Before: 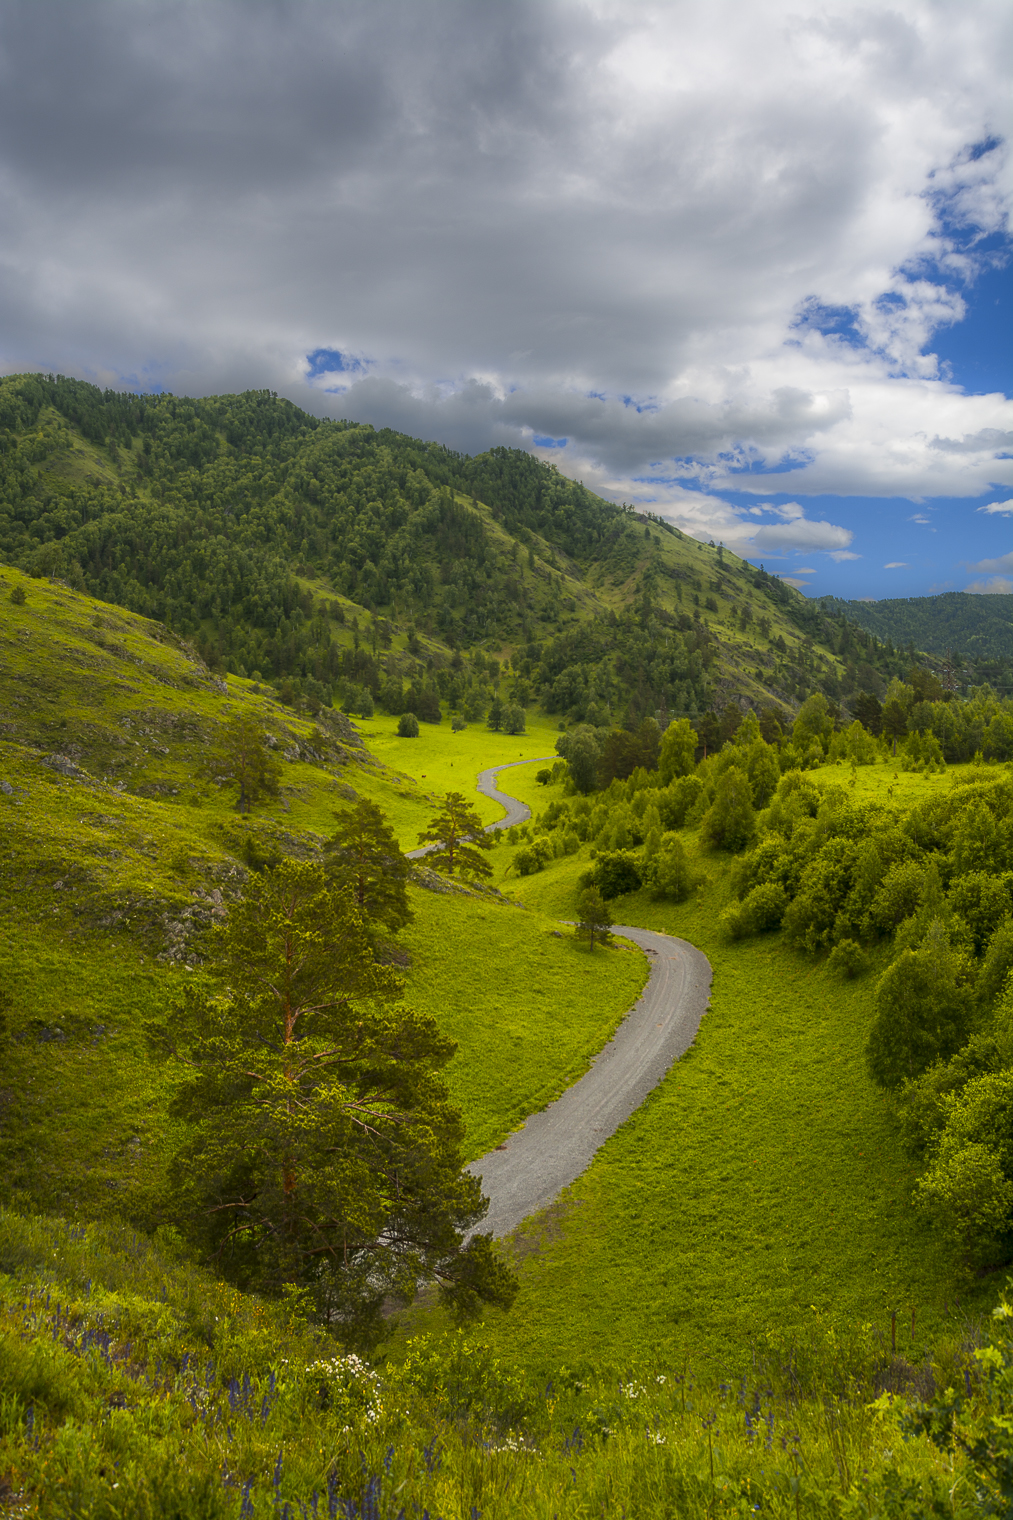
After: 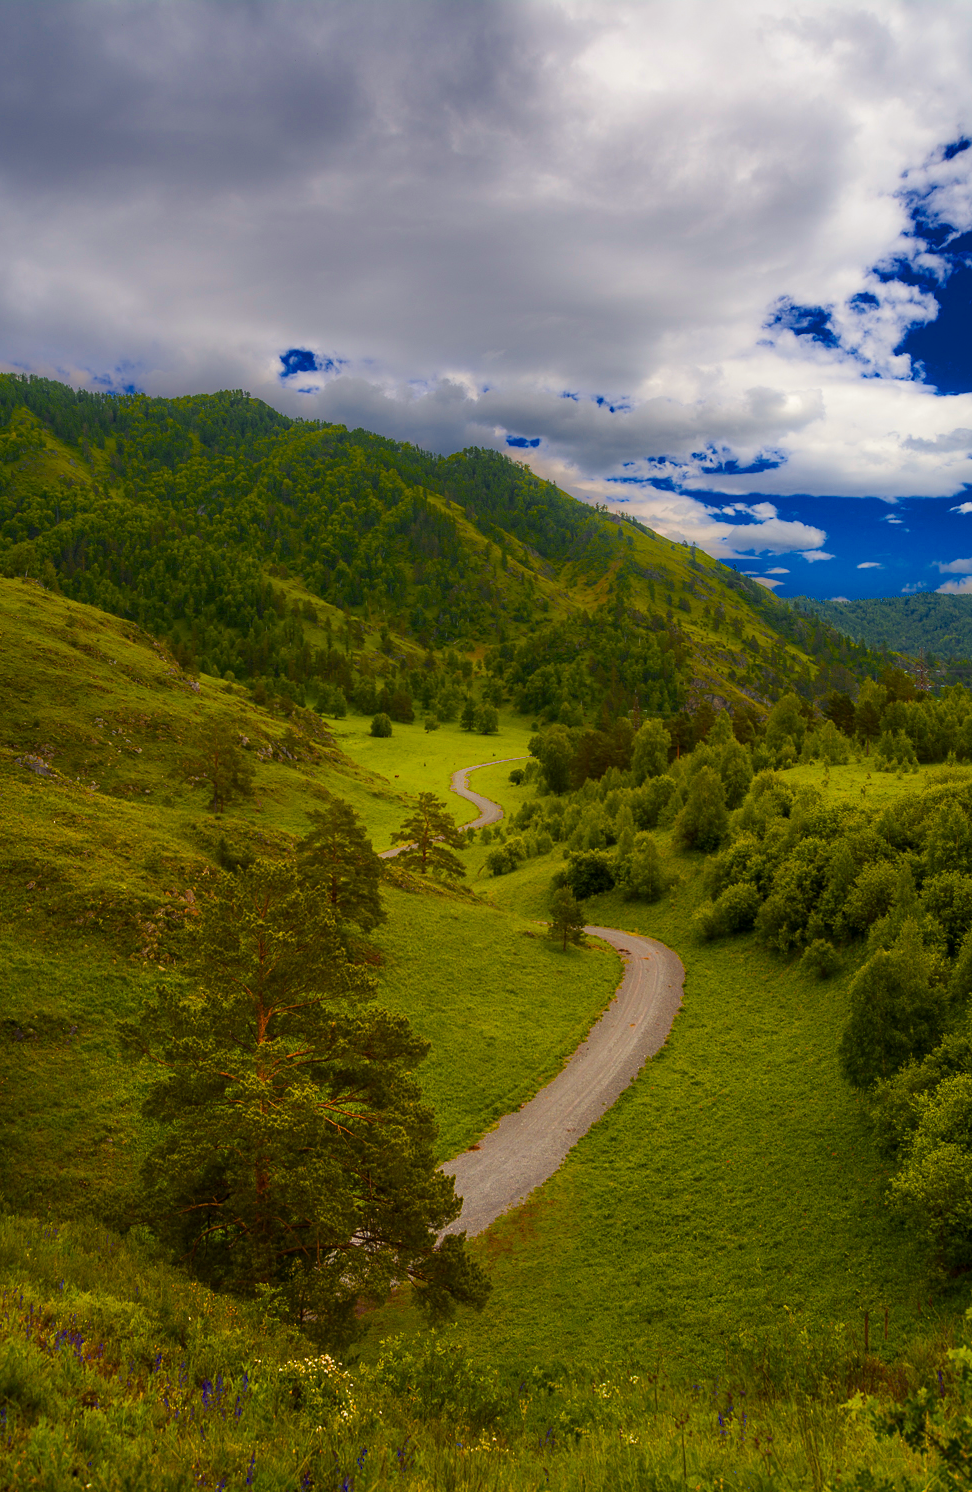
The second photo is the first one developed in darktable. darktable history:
crop and rotate: left 2.717%, right 1.307%, bottom 1.802%
color balance rgb: shadows lift › chroma 7.205%, shadows lift › hue 244.99°, power › chroma 1.542%, power › hue 28.27°, global offset › hue 172.12°, perceptual saturation grading › global saturation 36.703%, global vibrance 15.99%, saturation formula JzAzBz (2021)
